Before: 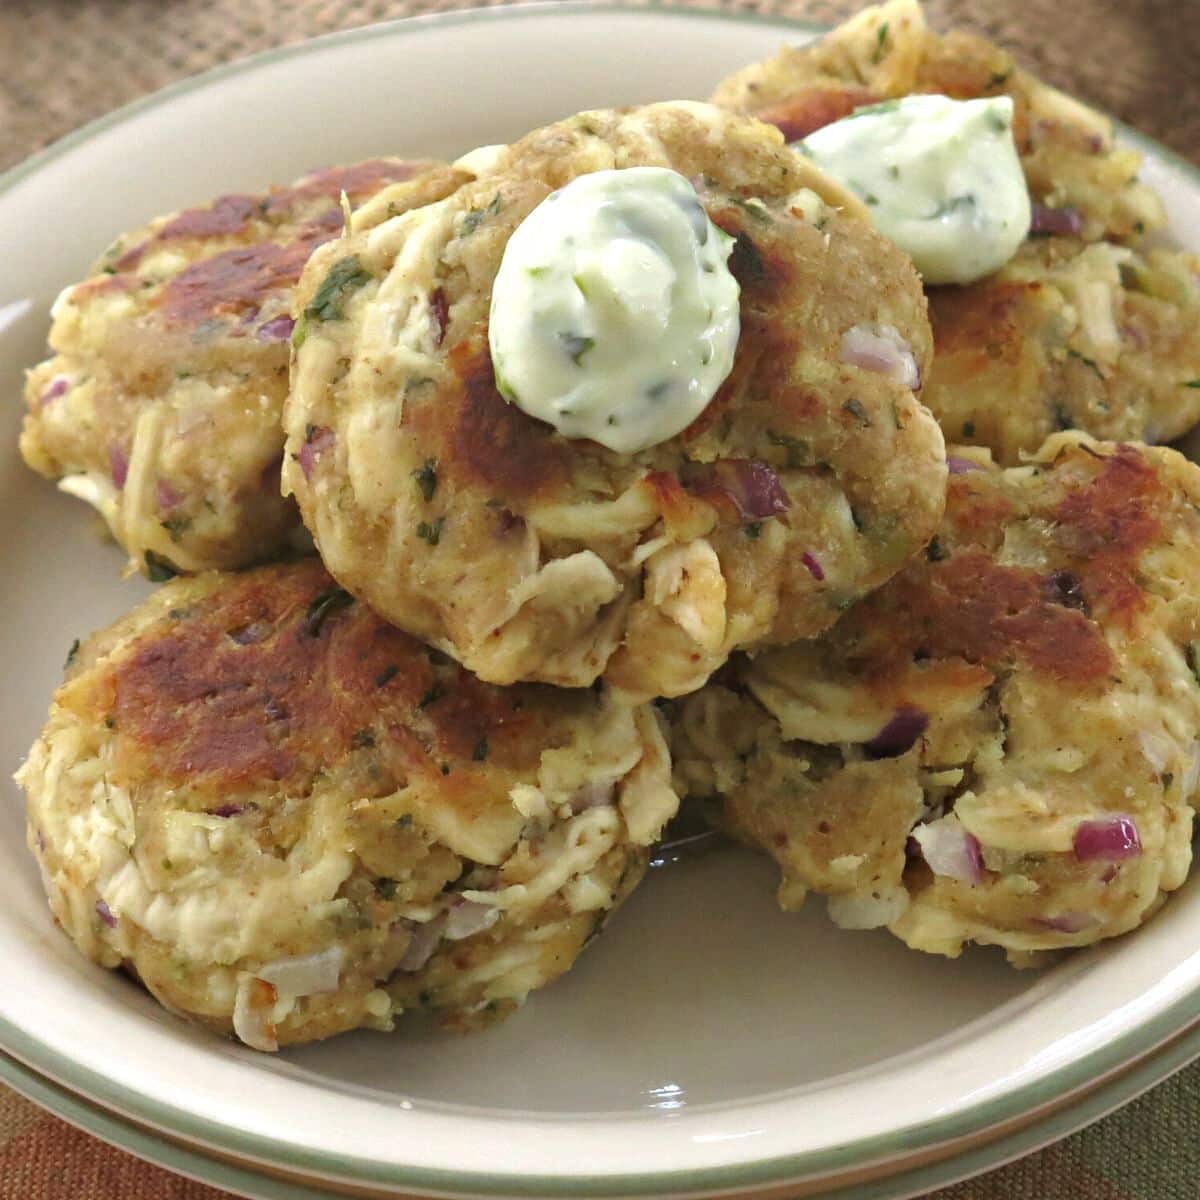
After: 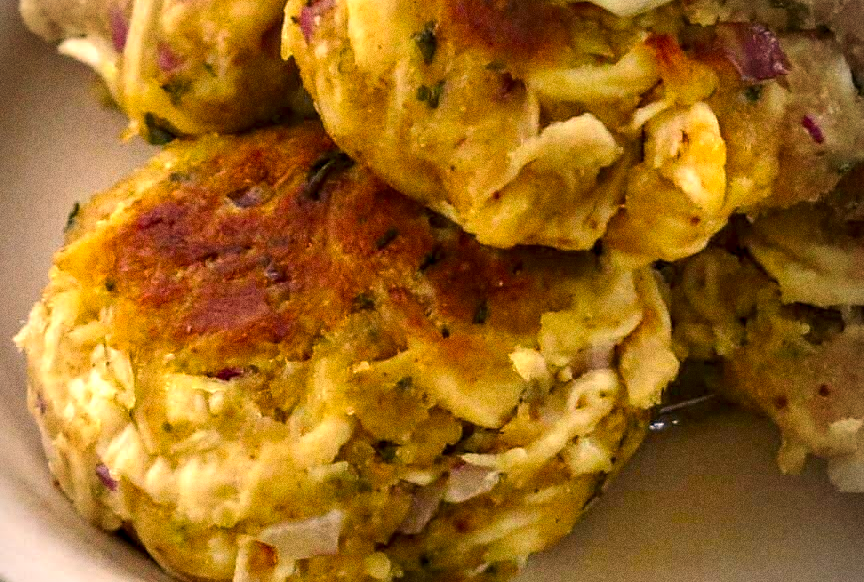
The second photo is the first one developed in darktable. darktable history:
tone equalizer: on, module defaults
local contrast: detail 150%
crop: top 36.498%, right 27.964%, bottom 14.995%
grain: coarseness 0.09 ISO, strength 40%
vignetting: on, module defaults
white balance: red 1.127, blue 0.943
color balance rgb: linear chroma grading › global chroma 15%, perceptual saturation grading › global saturation 30%
